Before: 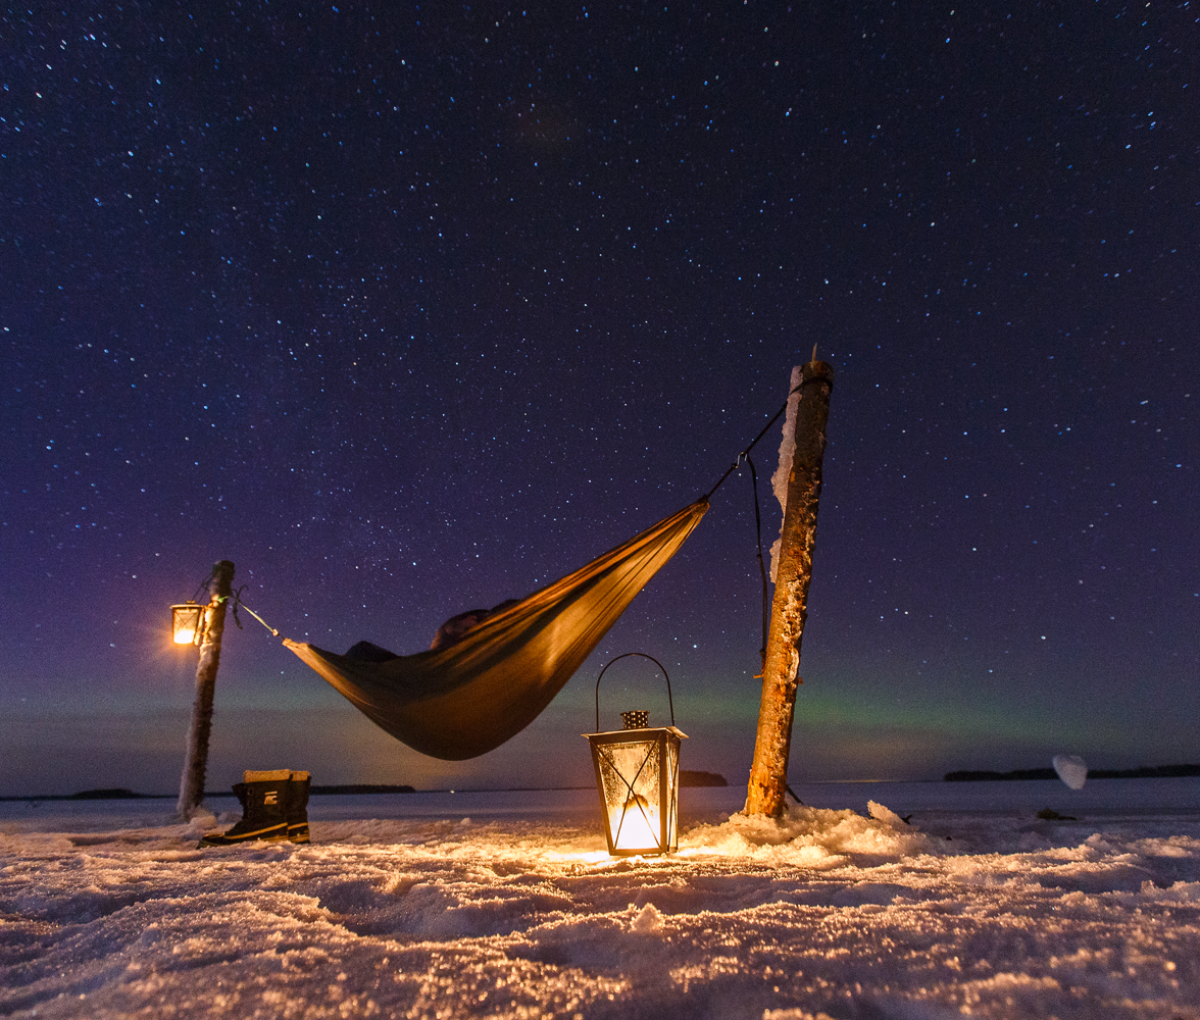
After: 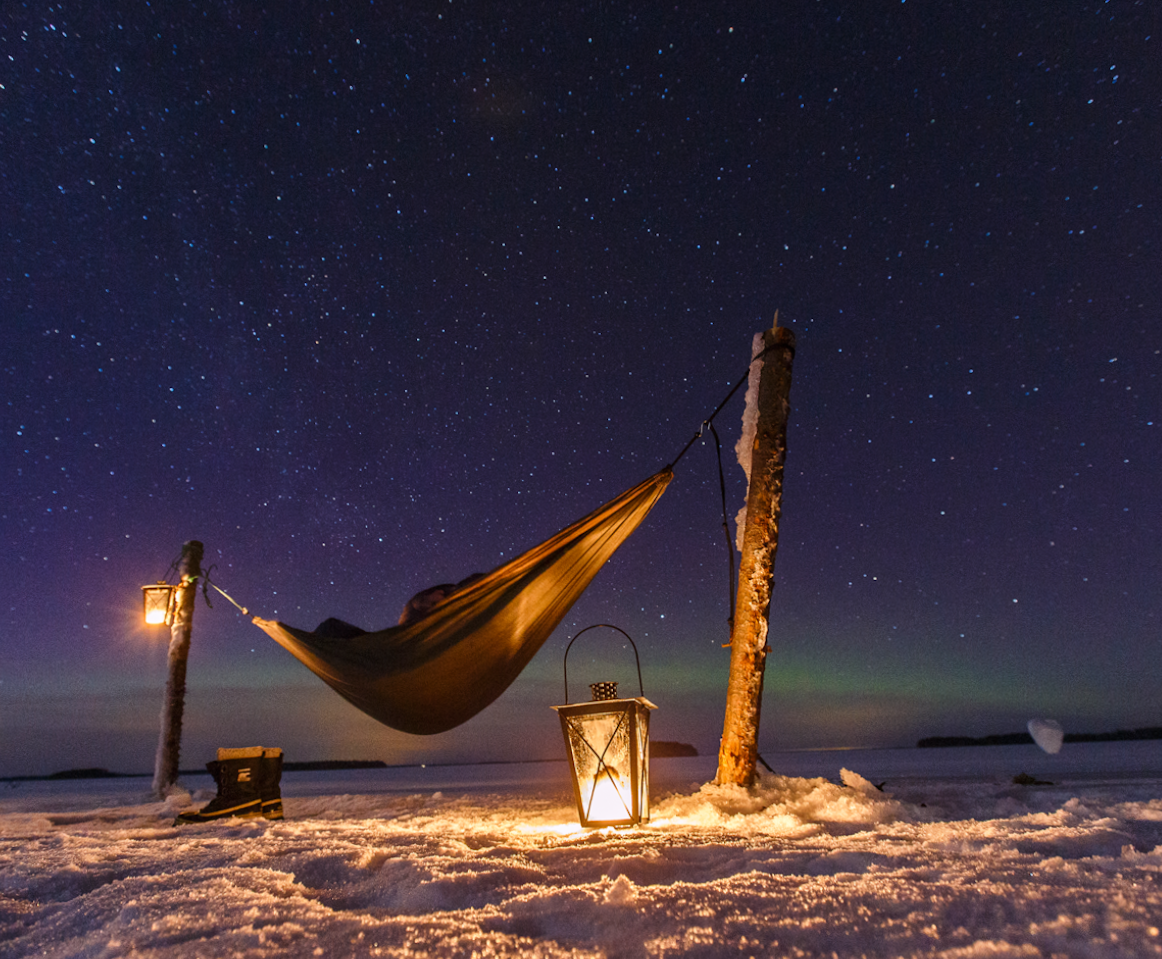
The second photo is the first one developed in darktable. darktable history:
crop: left 1.743%, right 0.268%, bottom 2.011%
rotate and perspective: rotation -1.32°, lens shift (horizontal) -0.031, crop left 0.015, crop right 0.985, crop top 0.047, crop bottom 0.982
